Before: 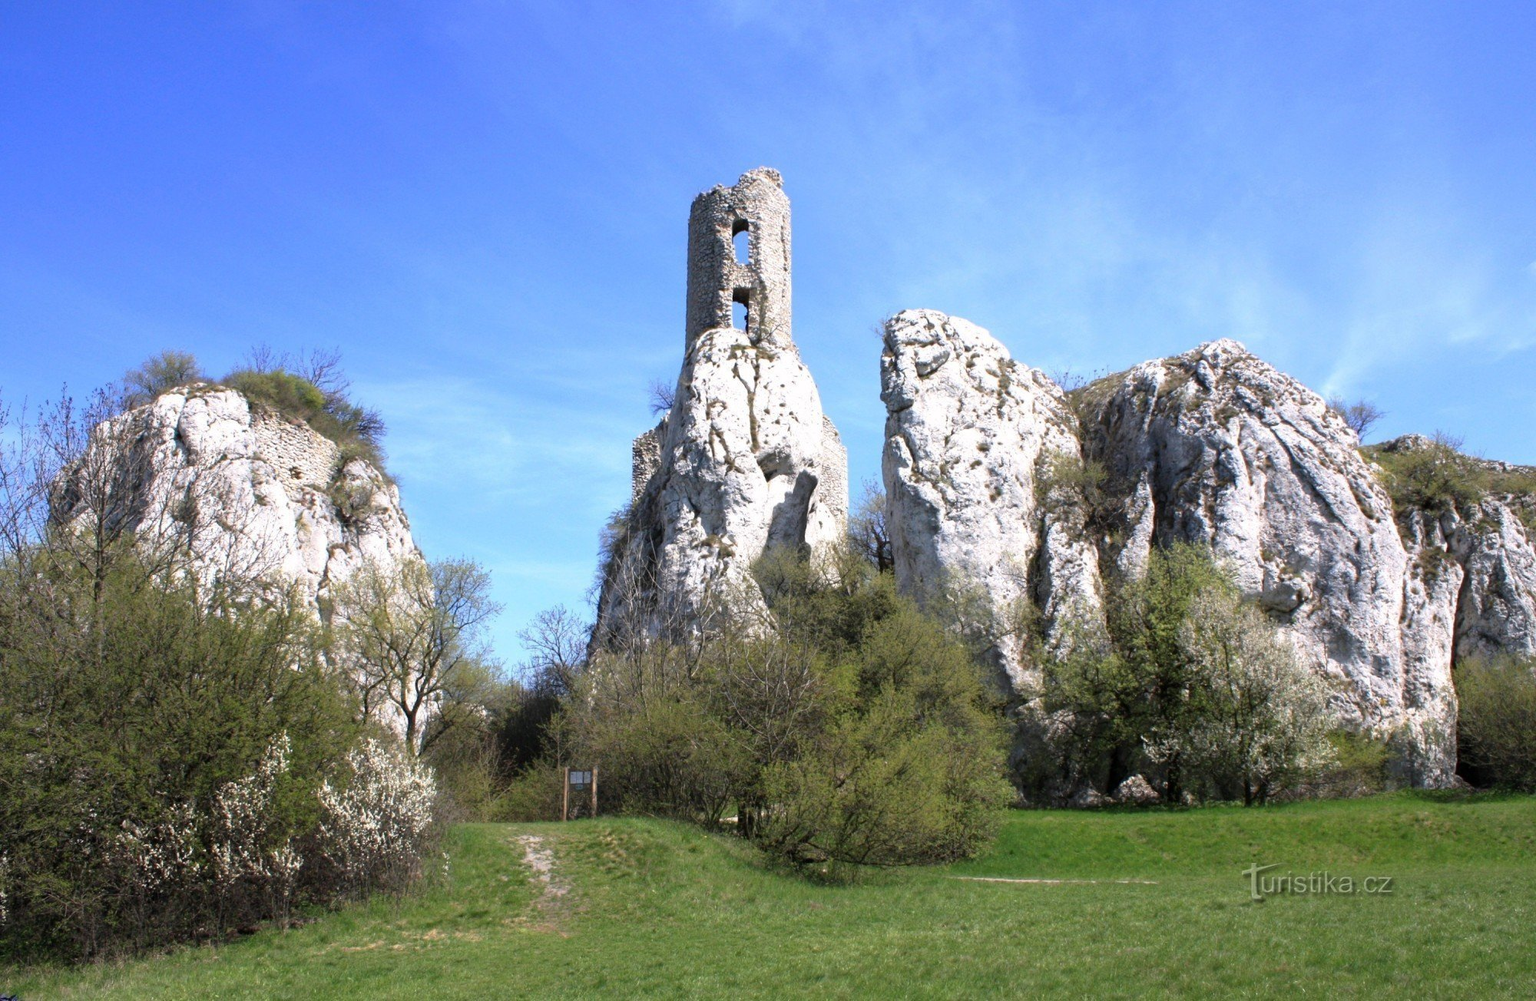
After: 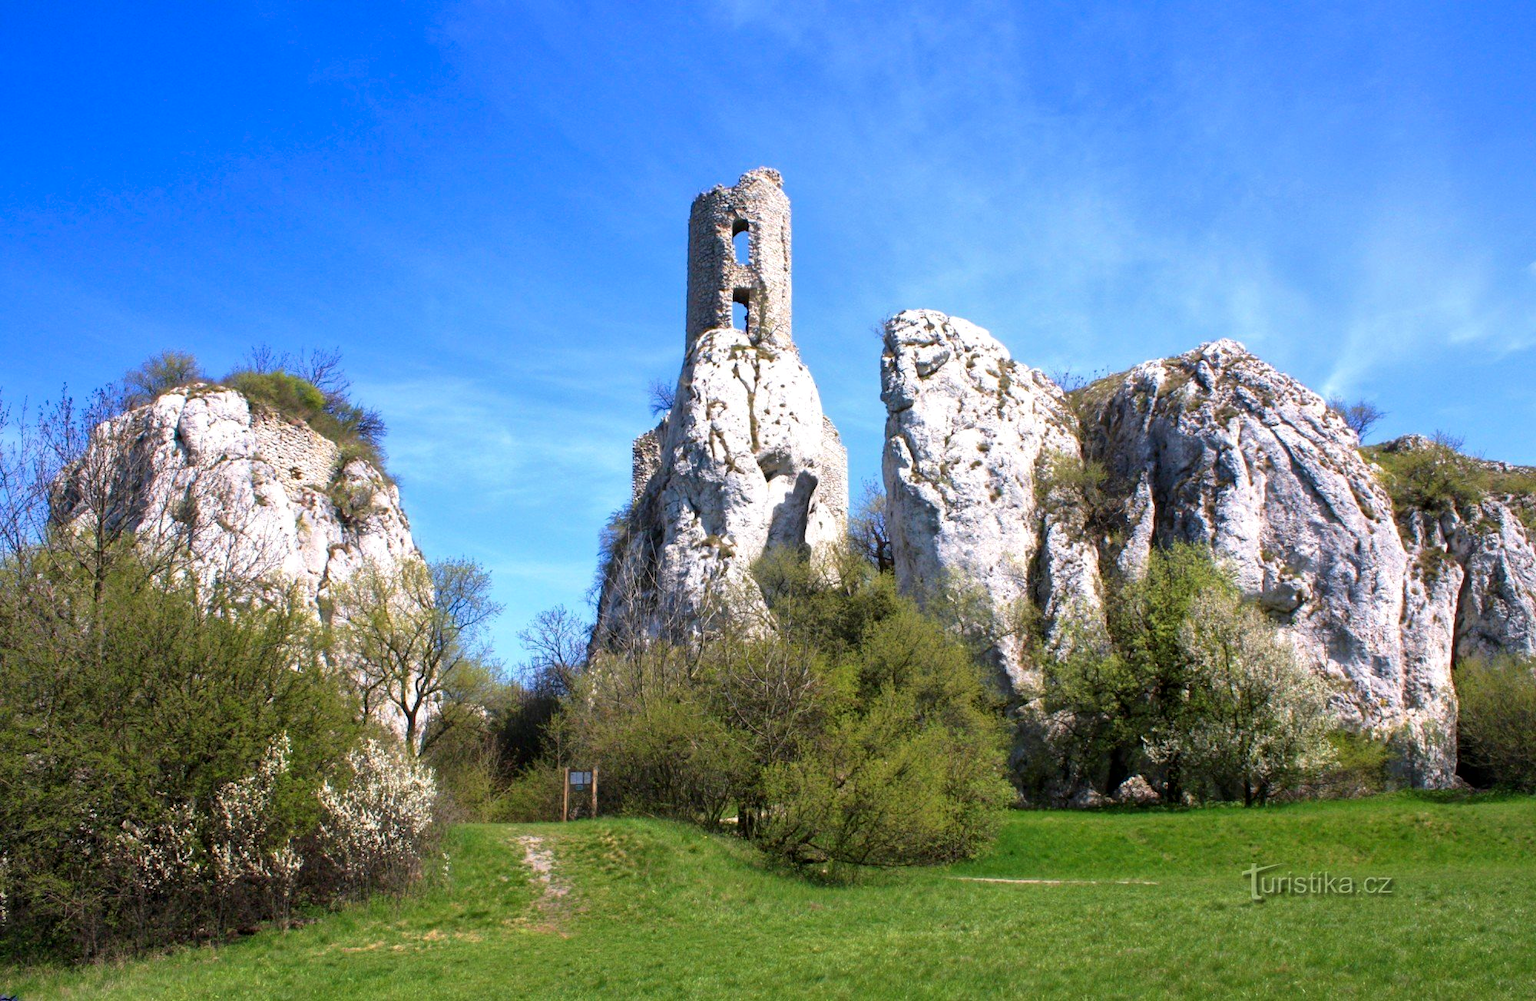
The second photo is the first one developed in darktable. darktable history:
color zones: curves: ch0 [(0, 0.613) (0.01, 0.613) (0.245, 0.448) (0.498, 0.529) (0.642, 0.665) (0.879, 0.777) (0.99, 0.613)]; ch1 [(0, 0) (0.143, 0) (0.286, 0) (0.429, 0) (0.571, 0) (0.714, 0) (0.857, 0)], mix -121.96%
local contrast: mode bilateral grid, contrast 20, coarseness 50, detail 120%, midtone range 0.2
velvia: on, module defaults
